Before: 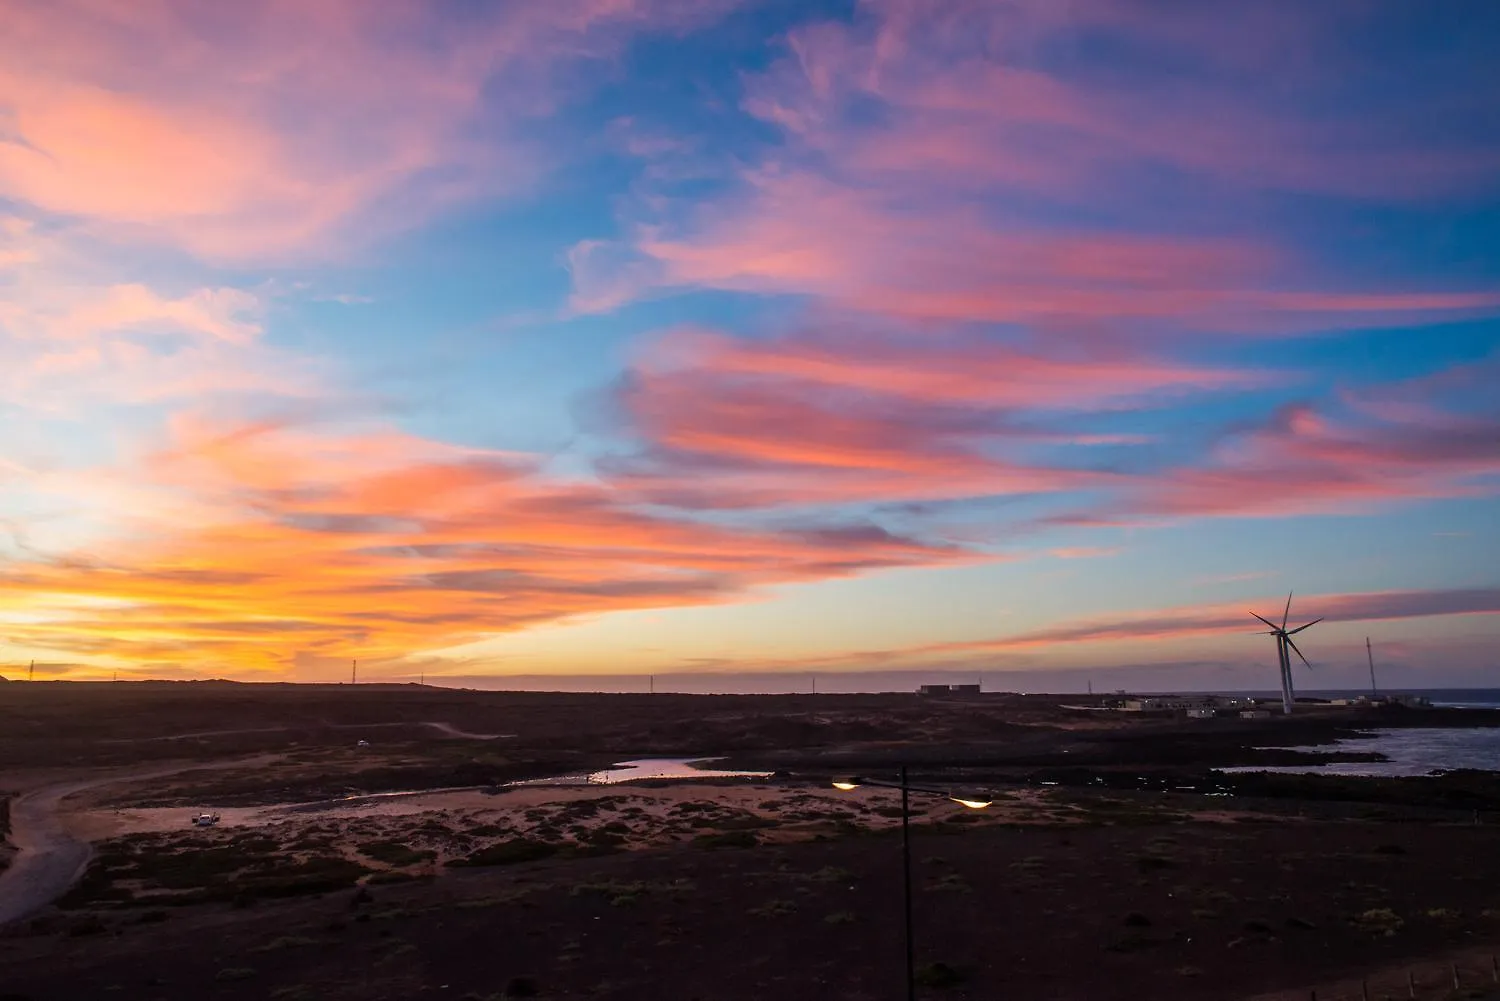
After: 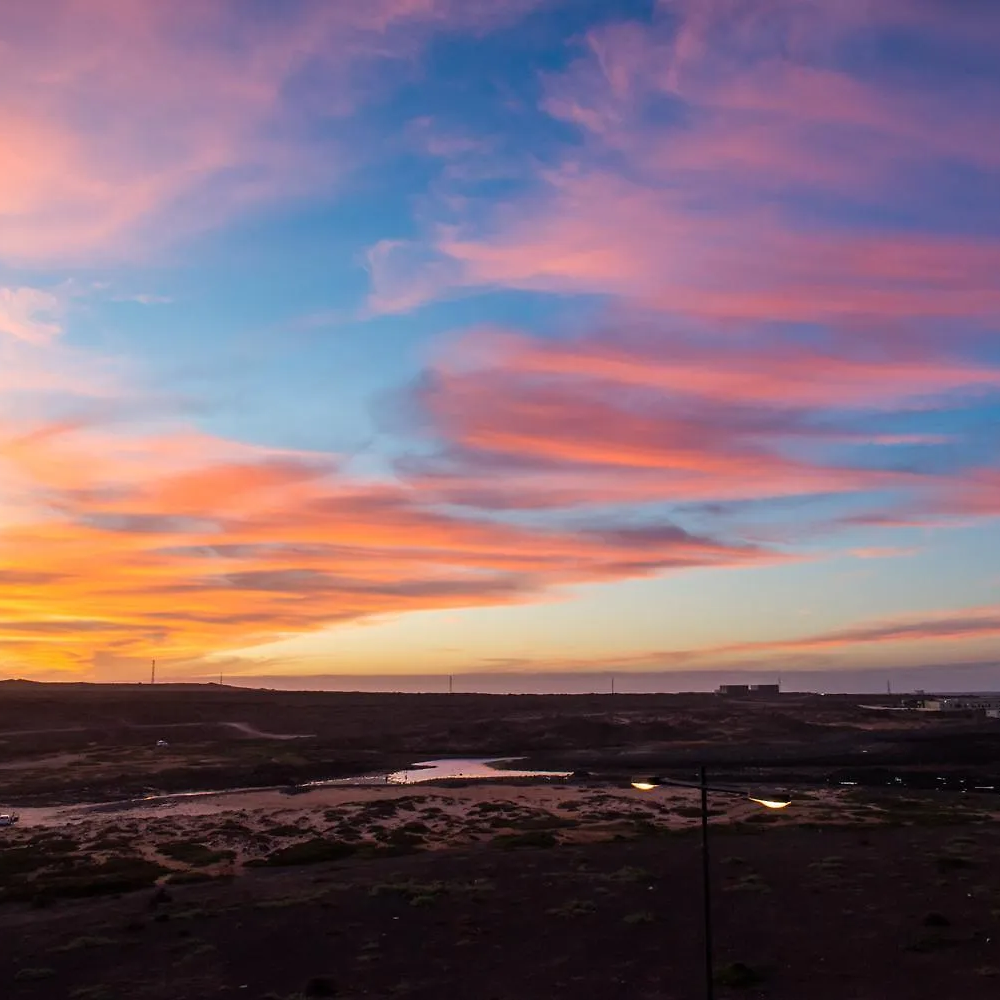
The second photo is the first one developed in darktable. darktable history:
crop and rotate: left 13.442%, right 19.878%
